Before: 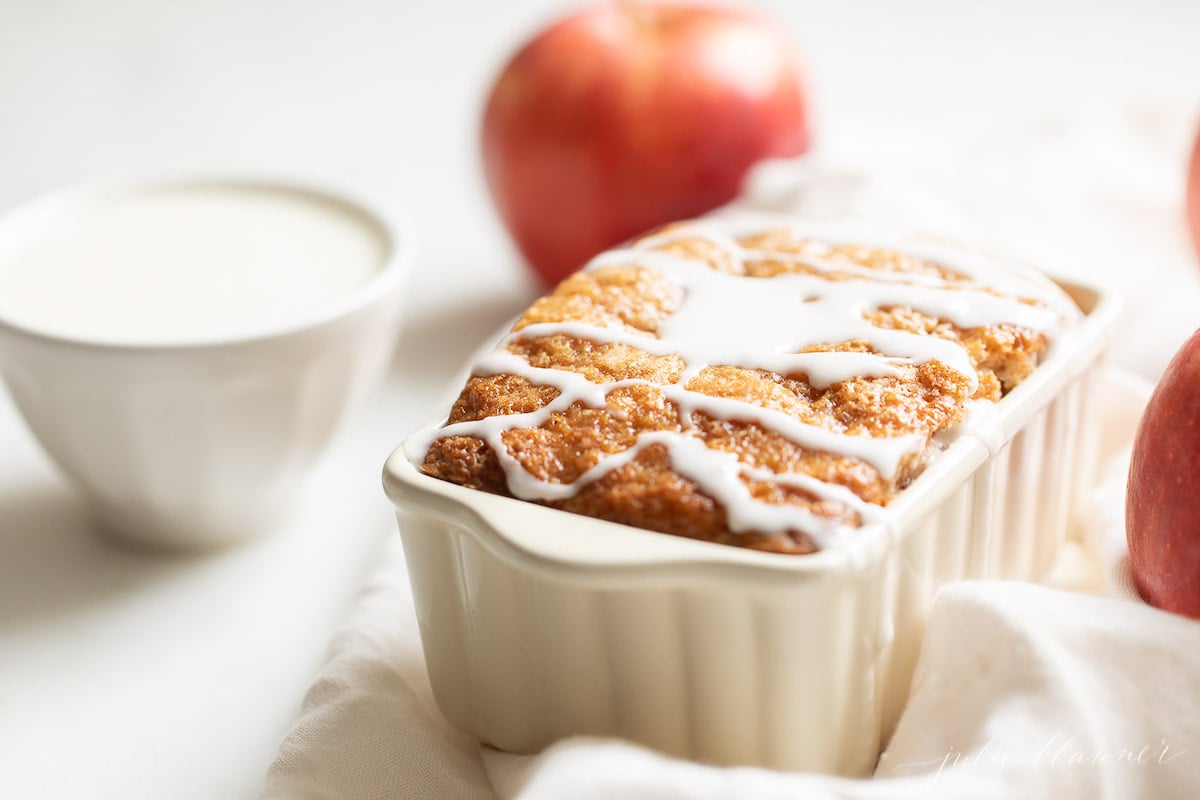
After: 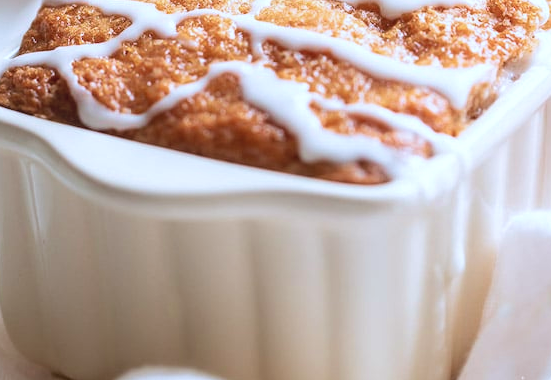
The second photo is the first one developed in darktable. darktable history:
exposure: exposure -0.002 EV, compensate highlight preservation false
local contrast: detail 109%
base curve: curves: ch0 [(0, 0) (0.989, 0.992)]
velvia: on, module defaults
crop: left 35.823%, top 46.272%, right 18.208%, bottom 6.176%
color correction: highlights a* -2.01, highlights b* -18.39
